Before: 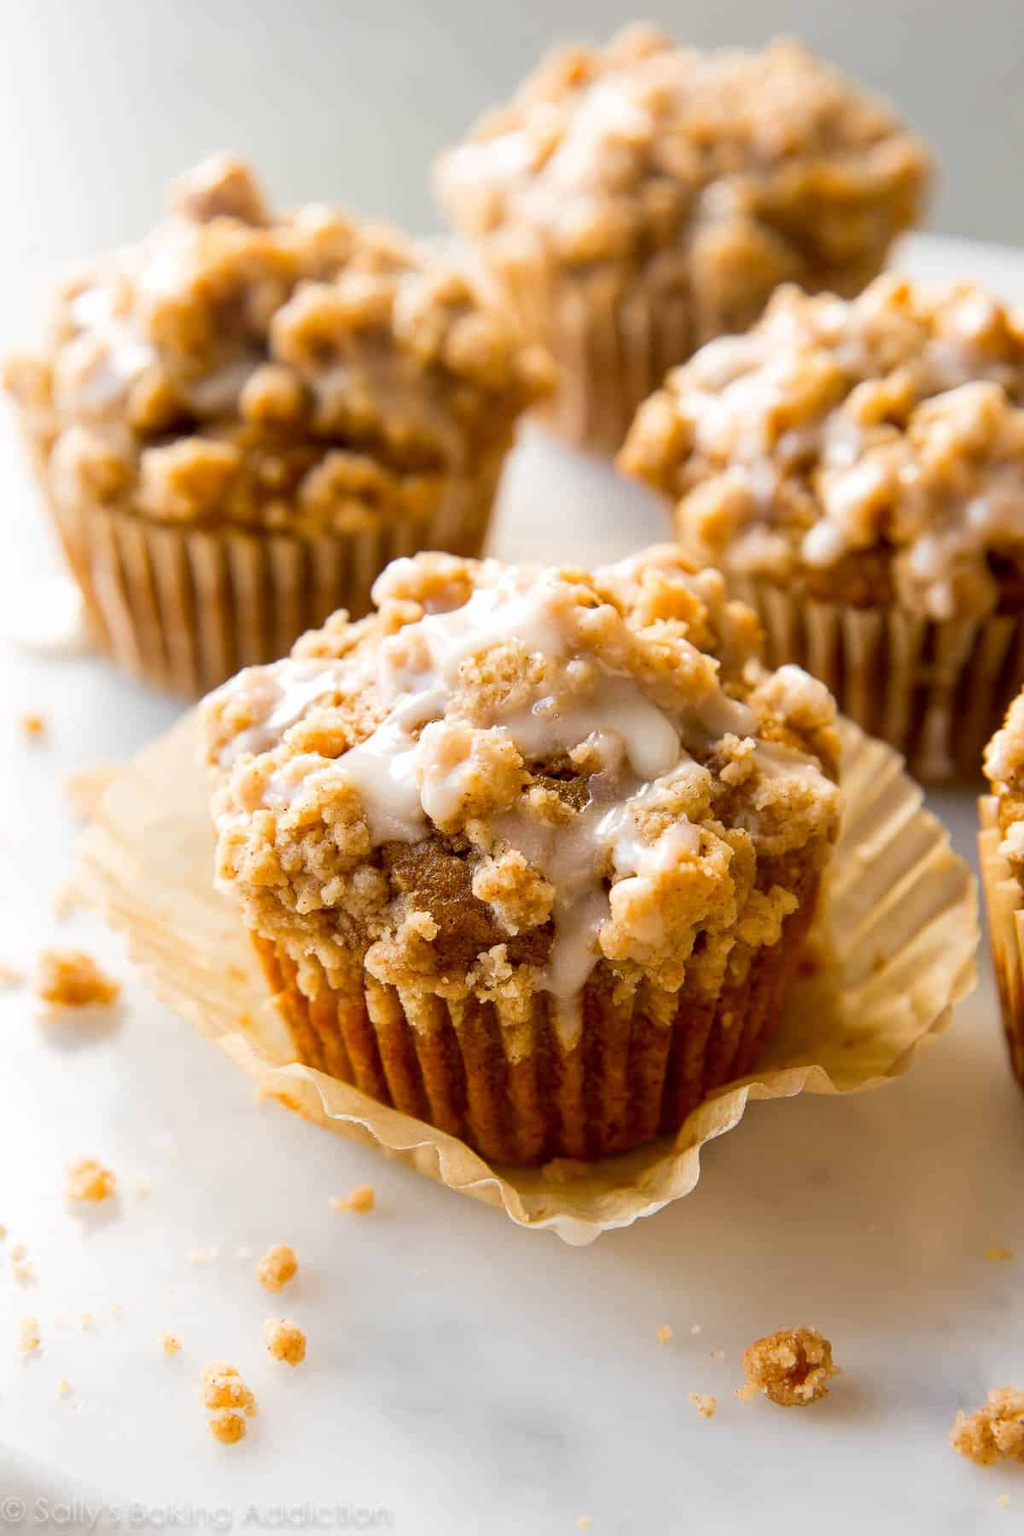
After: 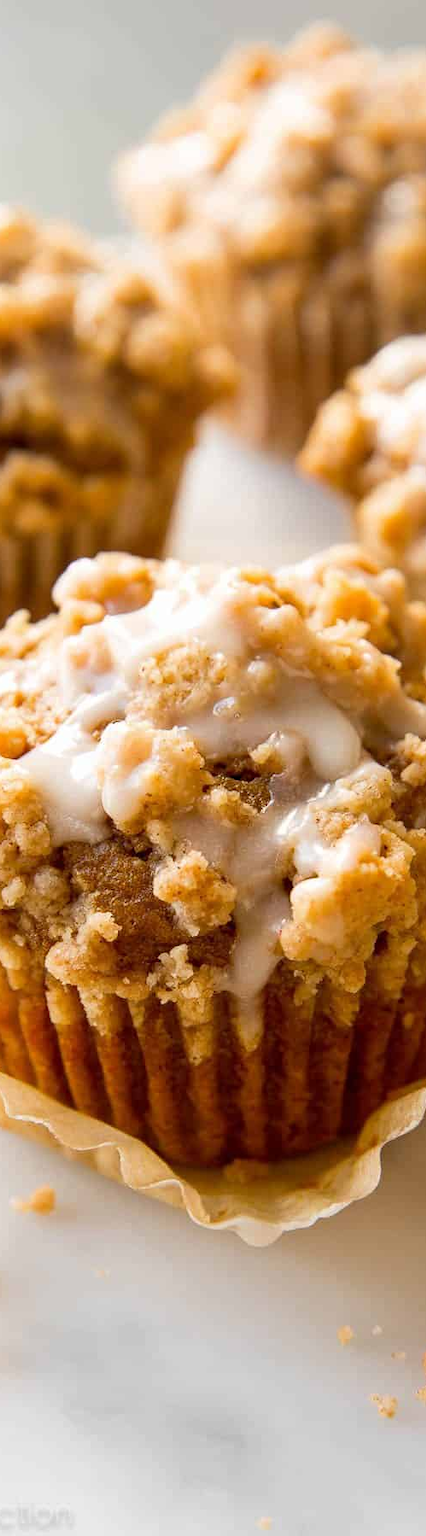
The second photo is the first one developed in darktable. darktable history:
crop: left 31.229%, right 27.105%
white balance: emerald 1
